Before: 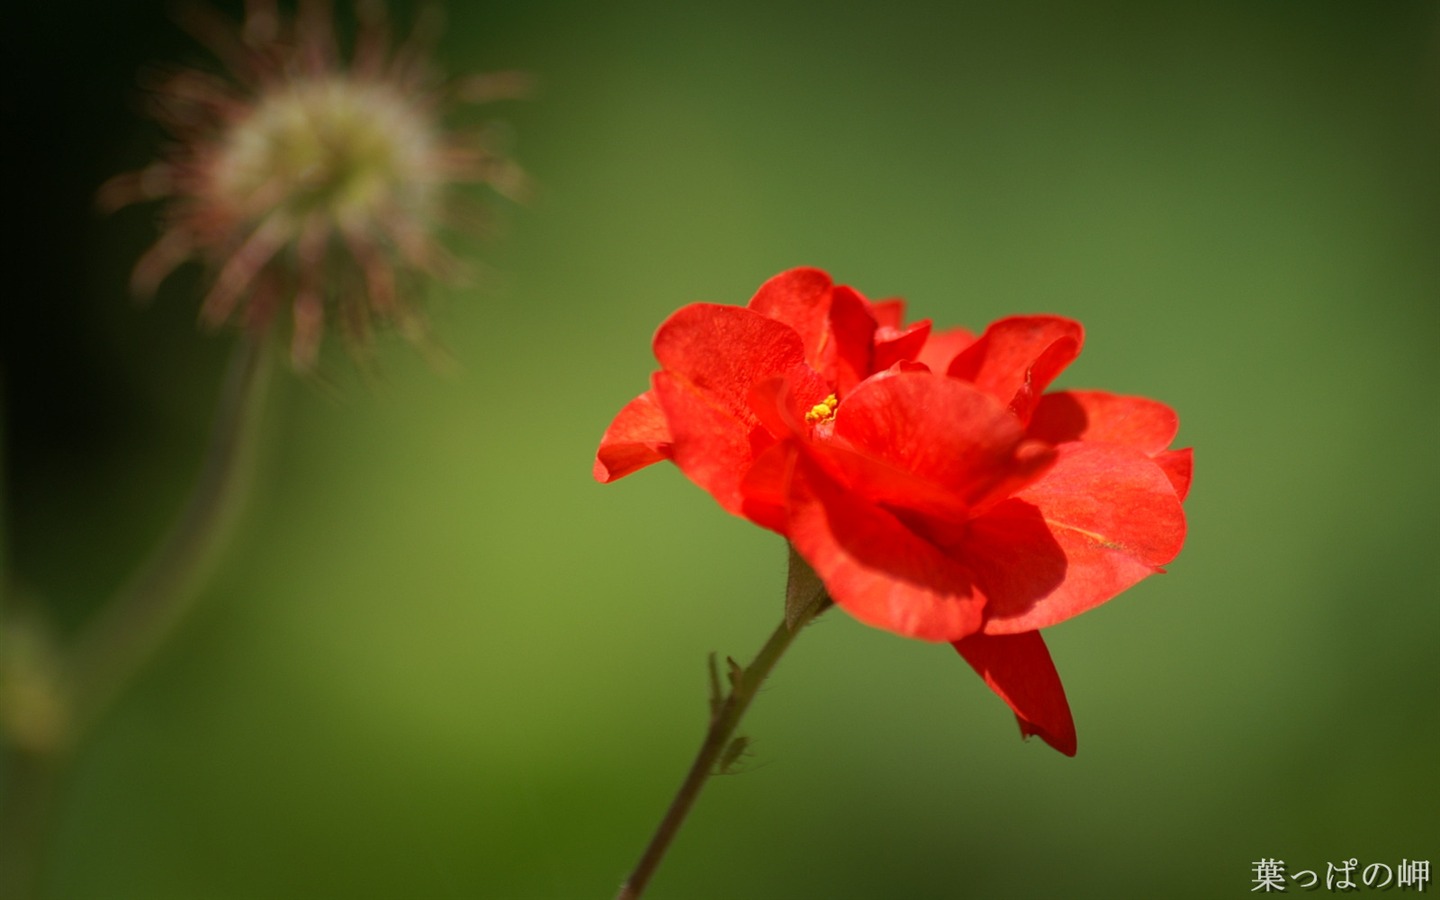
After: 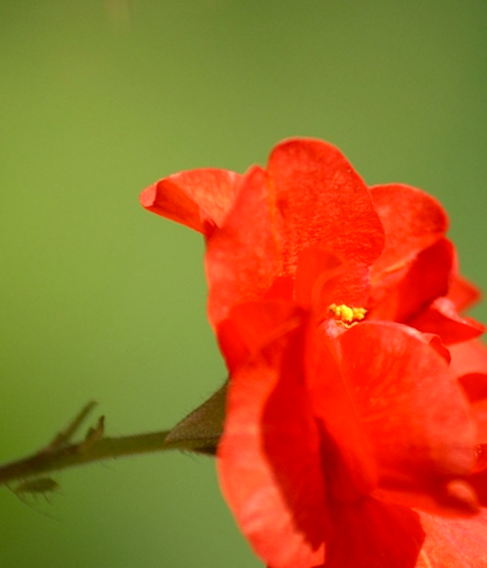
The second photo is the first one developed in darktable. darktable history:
tone curve: curves: ch0 [(0, 0) (0.003, 0.013) (0.011, 0.018) (0.025, 0.027) (0.044, 0.045) (0.069, 0.068) (0.1, 0.096) (0.136, 0.13) (0.177, 0.168) (0.224, 0.217) (0.277, 0.277) (0.335, 0.338) (0.399, 0.401) (0.468, 0.473) (0.543, 0.544) (0.623, 0.621) (0.709, 0.7) (0.801, 0.781) (0.898, 0.869) (1, 1)], preserve colors none
crop and rotate: angle -46.22°, top 16.123%, right 0.984%, bottom 11.672%
exposure: black level correction 0.003, exposure 0.385 EV, compensate highlight preservation false
